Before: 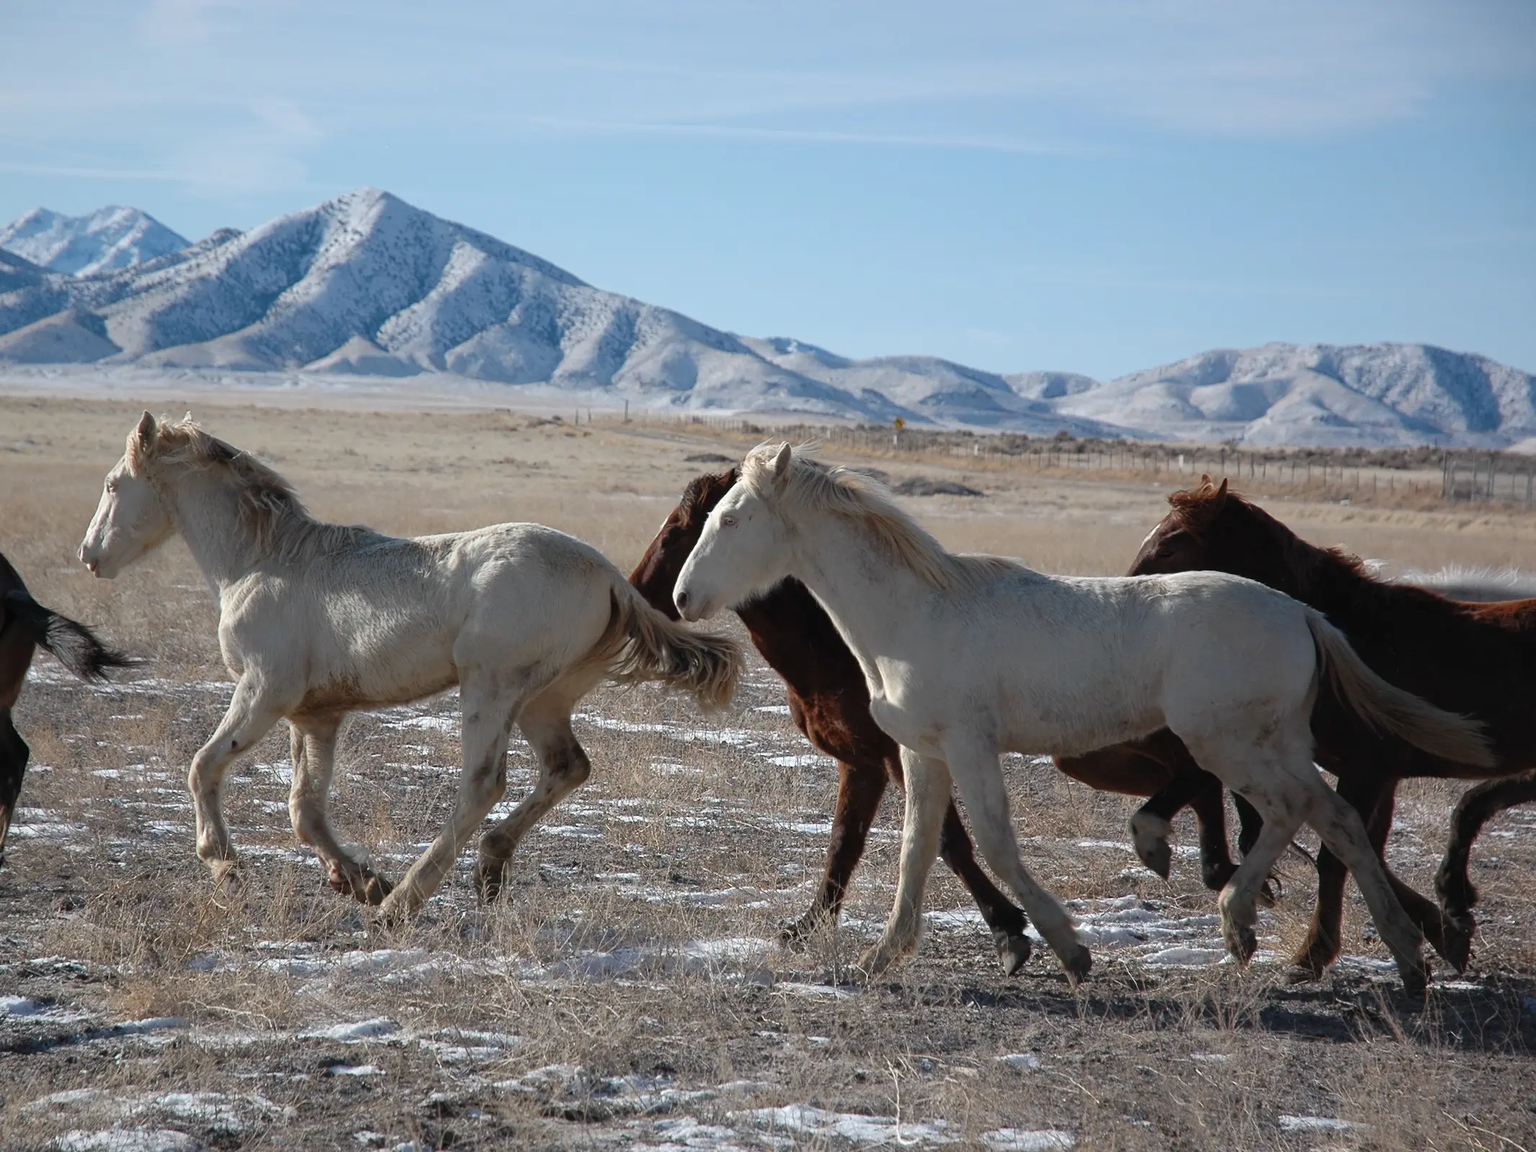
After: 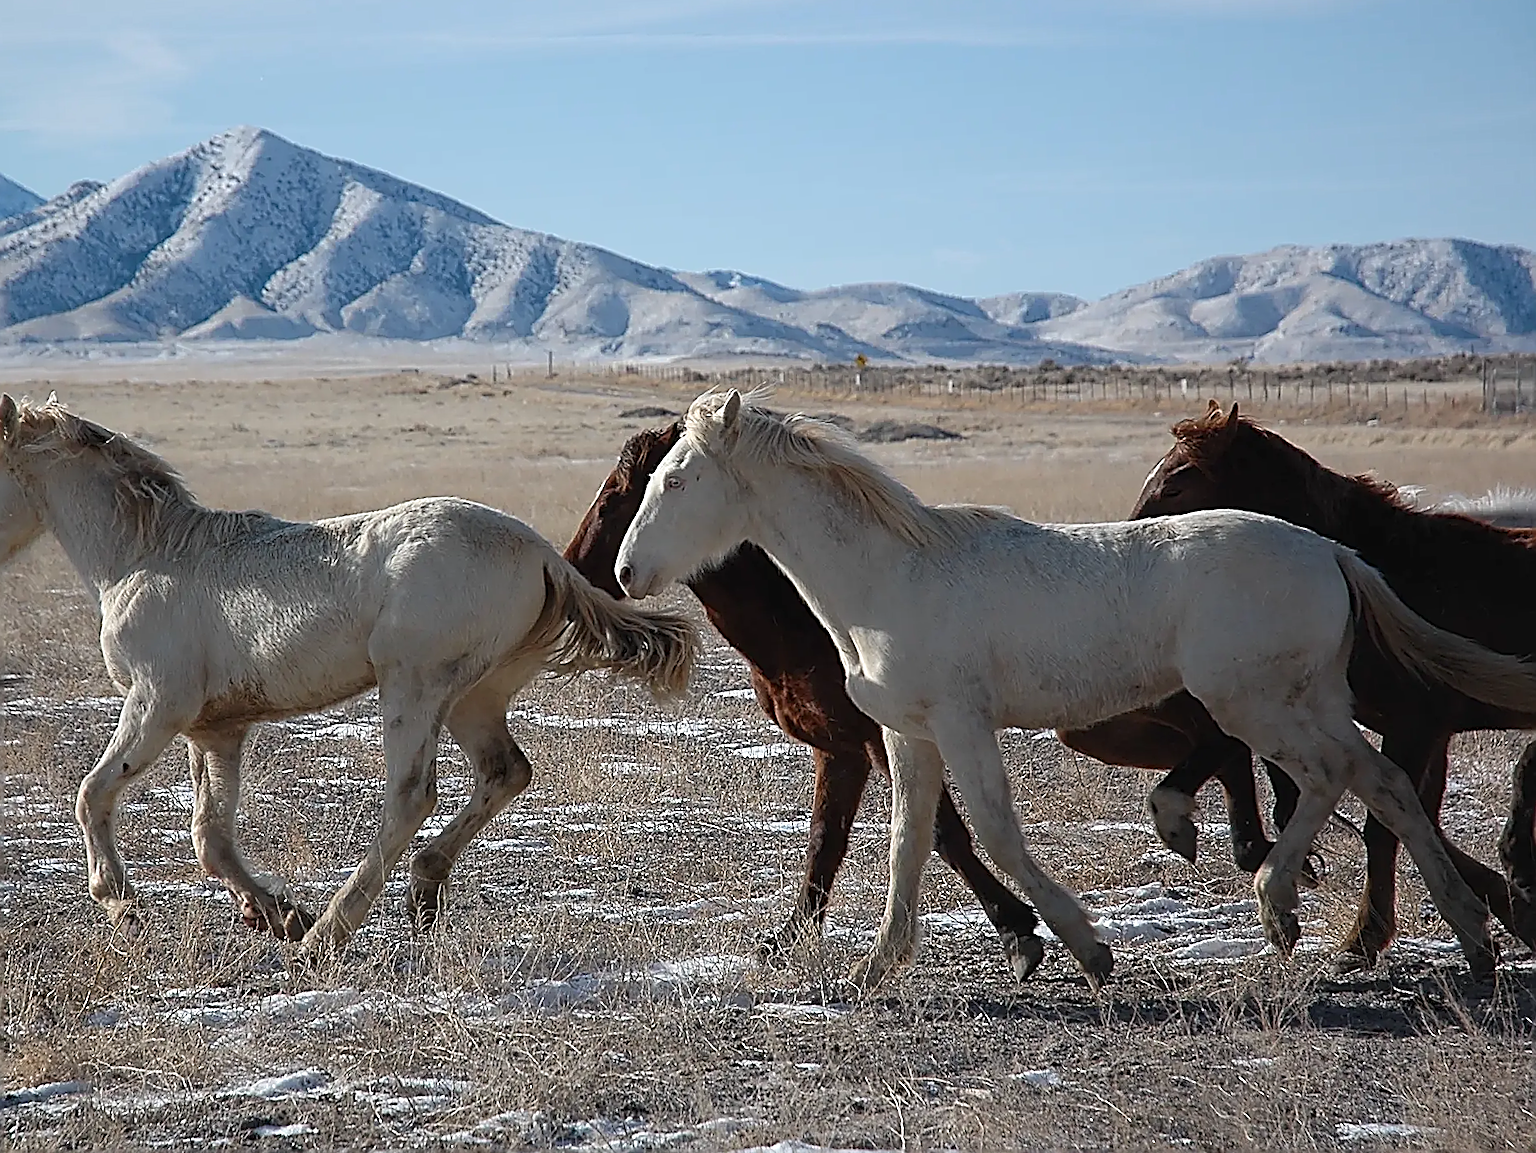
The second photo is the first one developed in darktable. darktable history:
color zones: curves: ch0 [(0.25, 0.5) (0.463, 0.627) (0.484, 0.637) (0.75, 0.5)], mix -119.75%
crop and rotate: angle 3.15°, left 5.806%, top 5.714%
sharpen: amount 1.987
